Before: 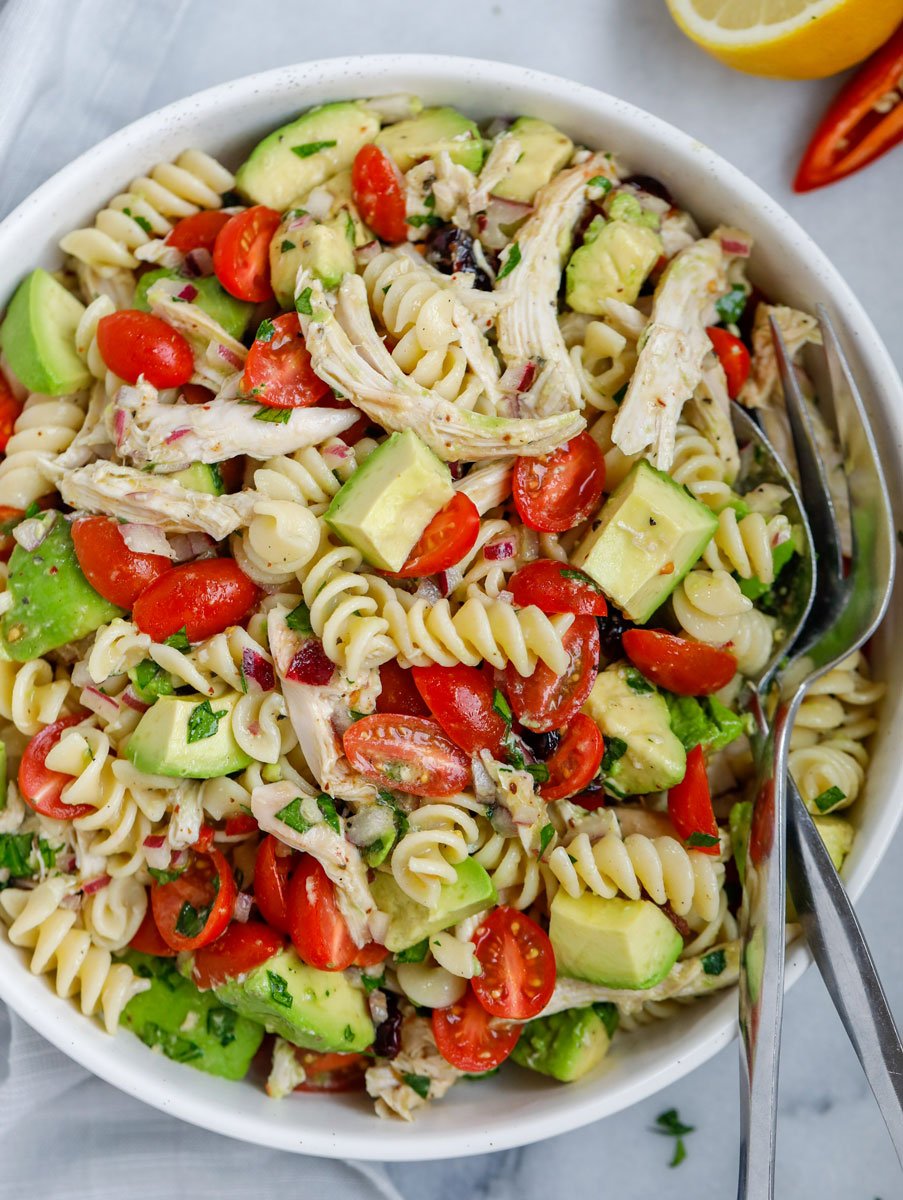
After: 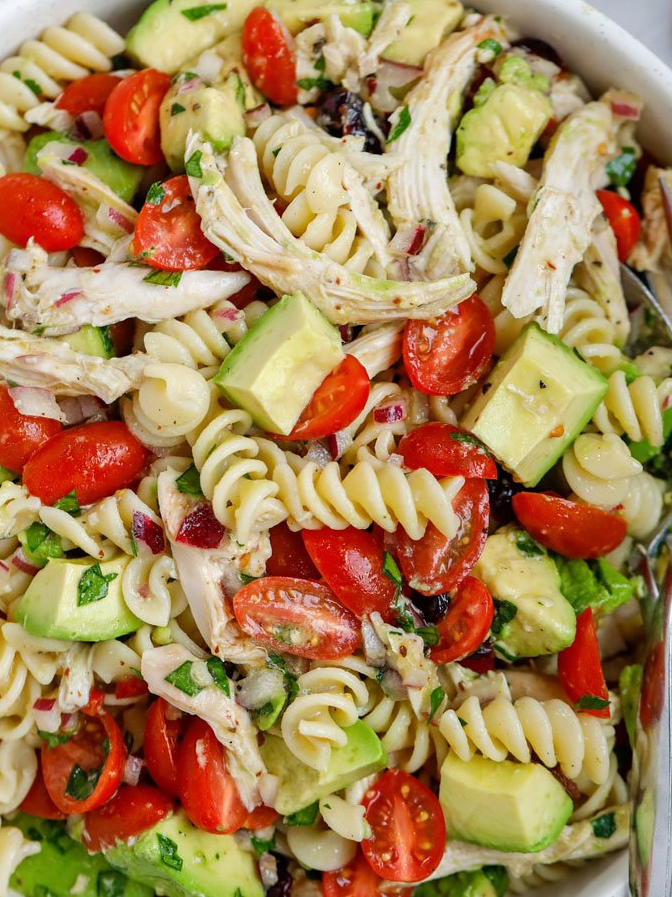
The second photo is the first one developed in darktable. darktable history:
shadows and highlights: shadows 12.13, white point adjustment 1.15, highlights -1.37, soften with gaussian
exposure: compensate highlight preservation false
crop and rotate: left 12.205%, top 11.476%, right 13.284%, bottom 13.764%
